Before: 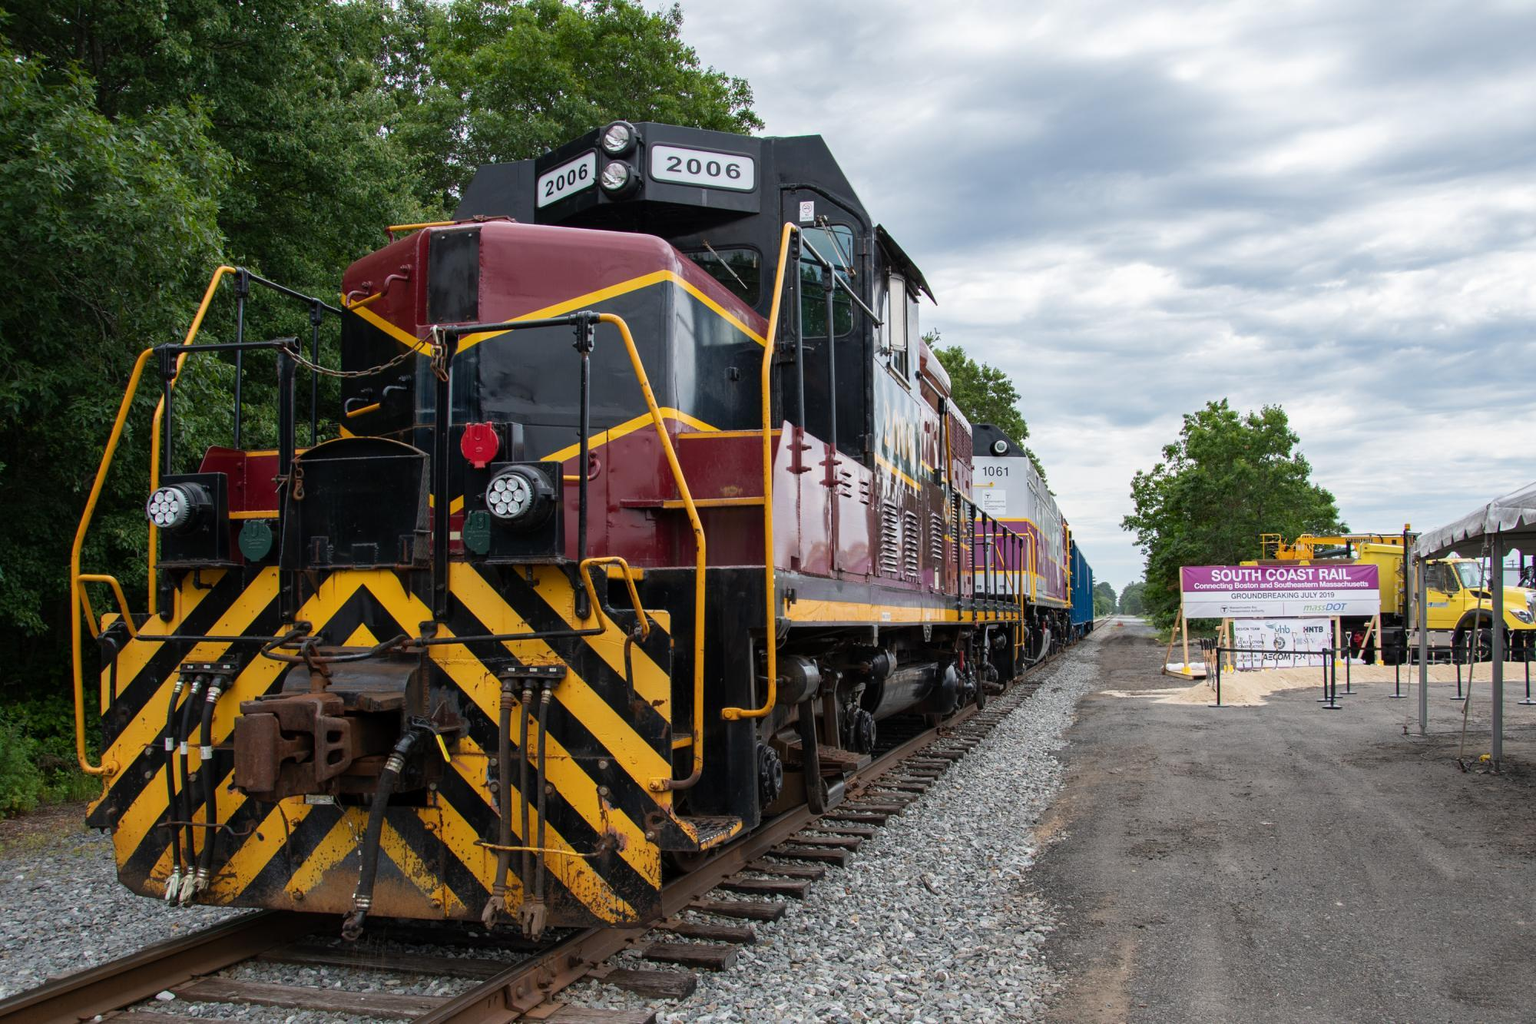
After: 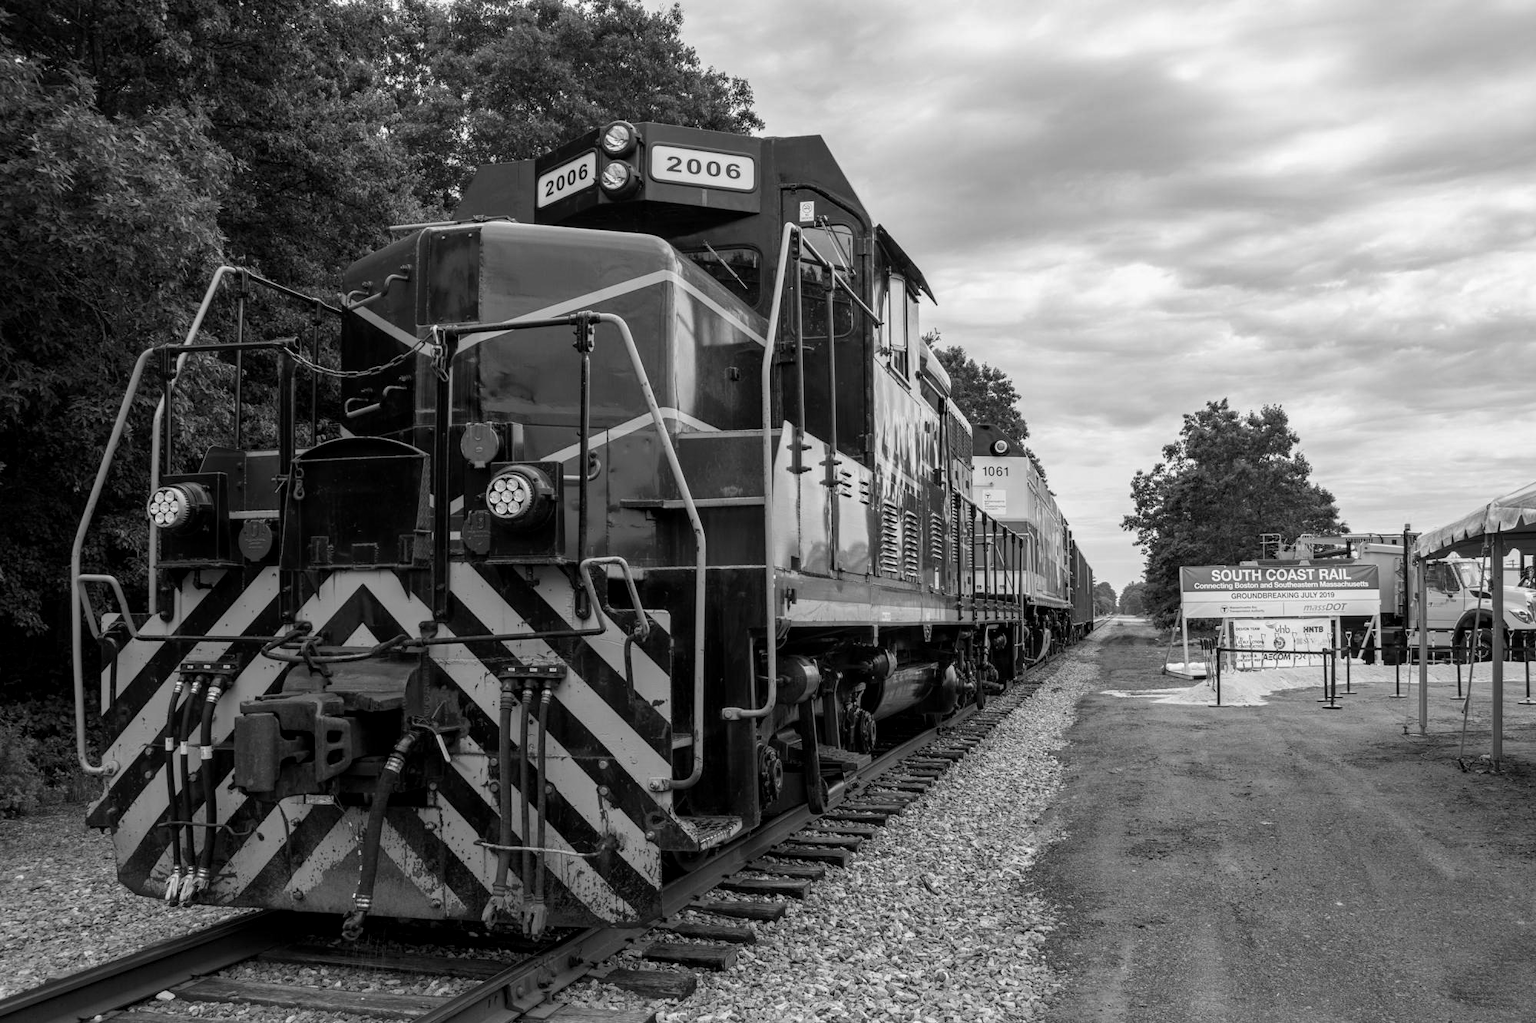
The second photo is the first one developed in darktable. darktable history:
color calibration: output gray [0.22, 0.42, 0.37, 0], gray › normalize channels true, illuminant same as pipeline (D50), adaptation XYZ, x 0.346, y 0.359, gamut compression 0
tone equalizer: on, module defaults
local contrast: on, module defaults
